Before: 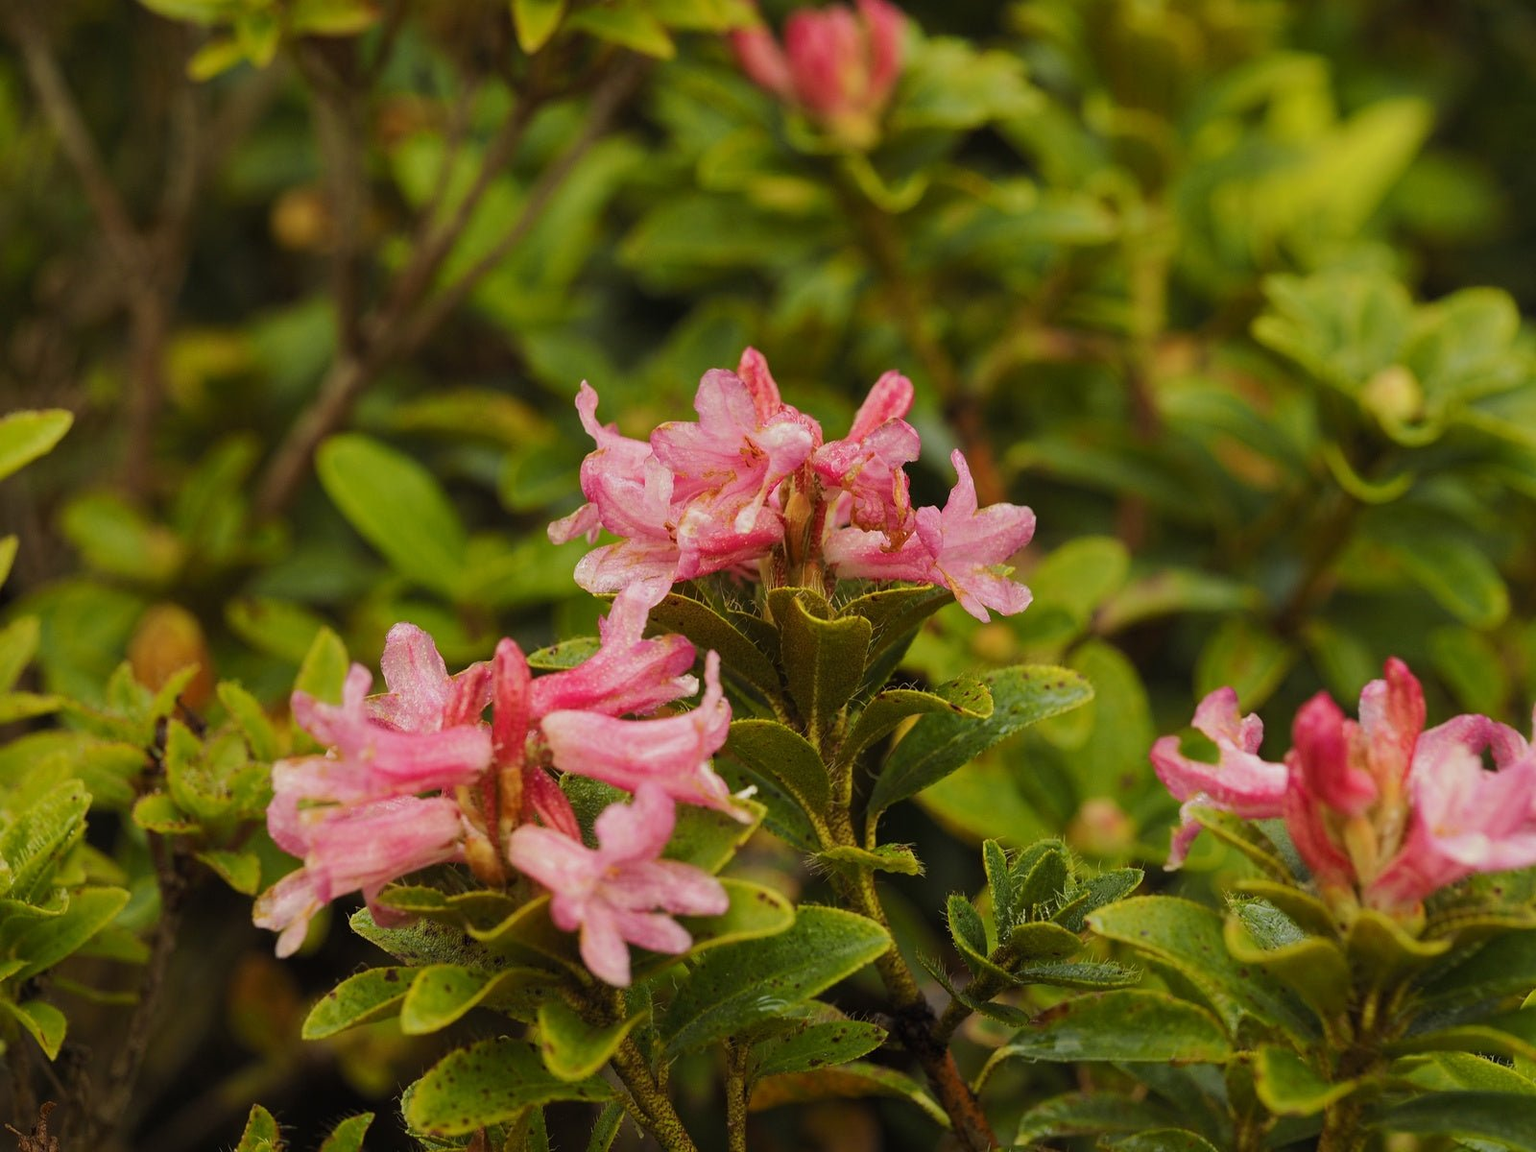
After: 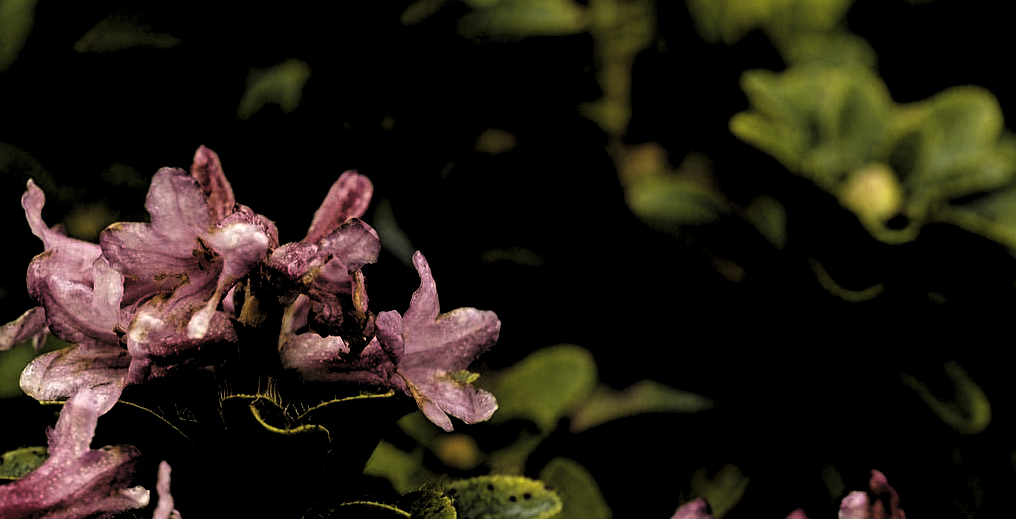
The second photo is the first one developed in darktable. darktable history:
exposure: black level correction 0, exposure 0.597 EV, compensate highlight preservation false
levels: levels [0.514, 0.759, 1]
shadows and highlights: radius 330.62, shadows 54.97, highlights -98.59, compress 94.24%, soften with gaussian
crop: left 36.138%, top 18.108%, right 0.313%, bottom 38.585%
